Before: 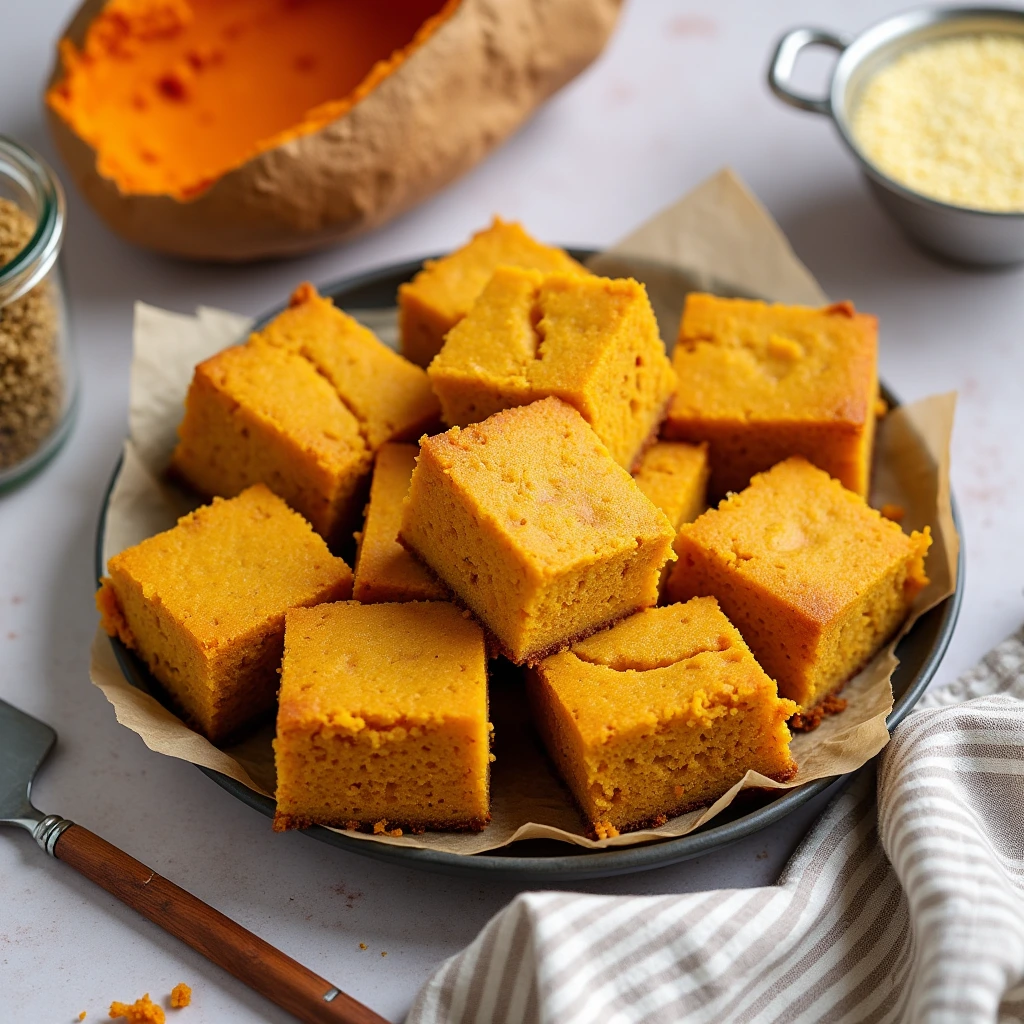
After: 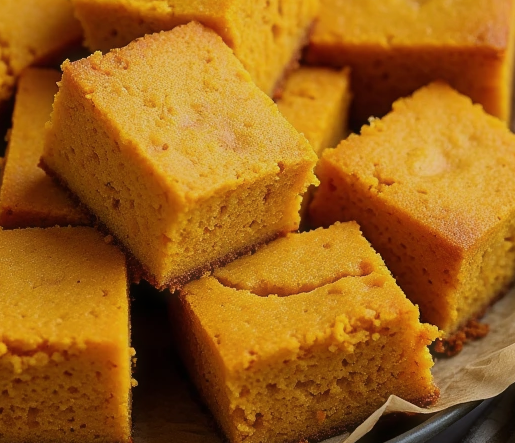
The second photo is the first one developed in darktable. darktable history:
crop: left 35.03%, top 36.625%, right 14.663%, bottom 20.057%
exposure: exposure -0.36 EV, compensate highlight preservation false
haze removal: strength -0.1, adaptive false
